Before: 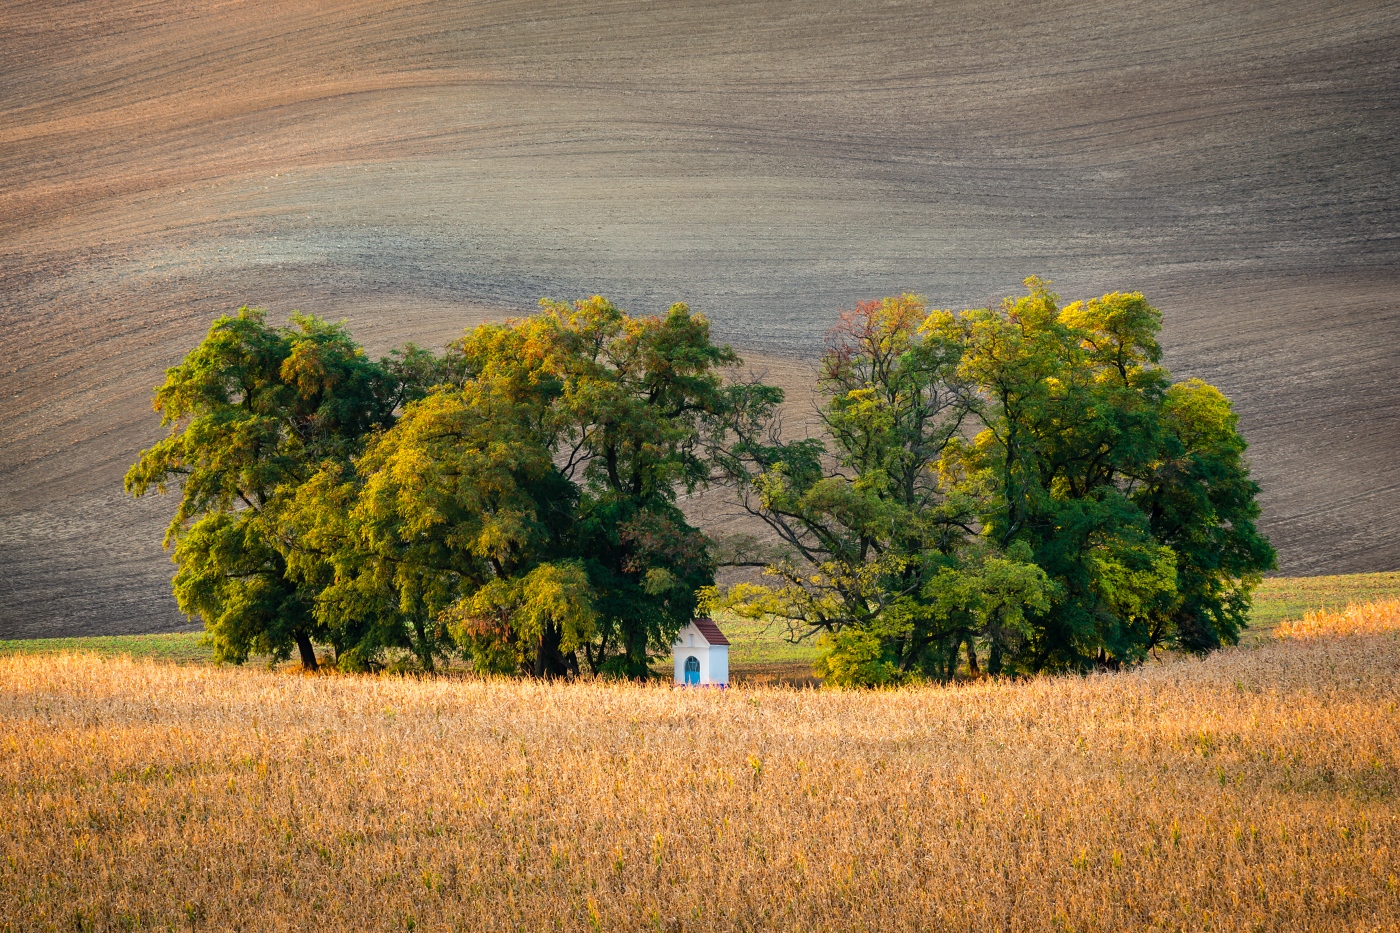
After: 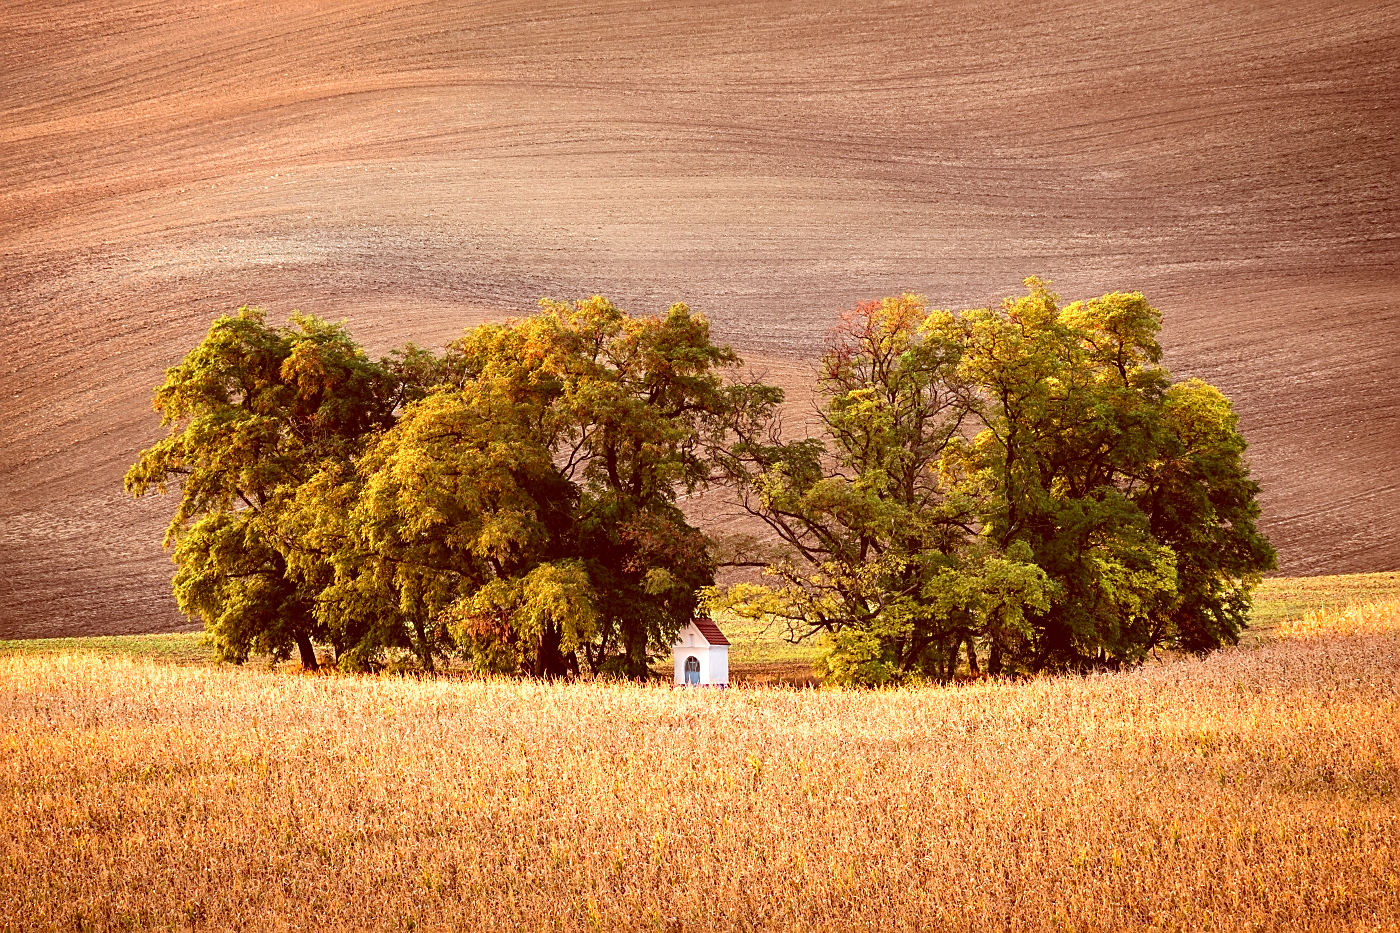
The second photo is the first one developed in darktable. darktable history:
color correction: highlights a* 9.03, highlights b* 8.71, shadows a* 40, shadows b* 40, saturation 0.8
sharpen: on, module defaults
exposure: exposure 0.507 EV, compensate highlight preservation false
